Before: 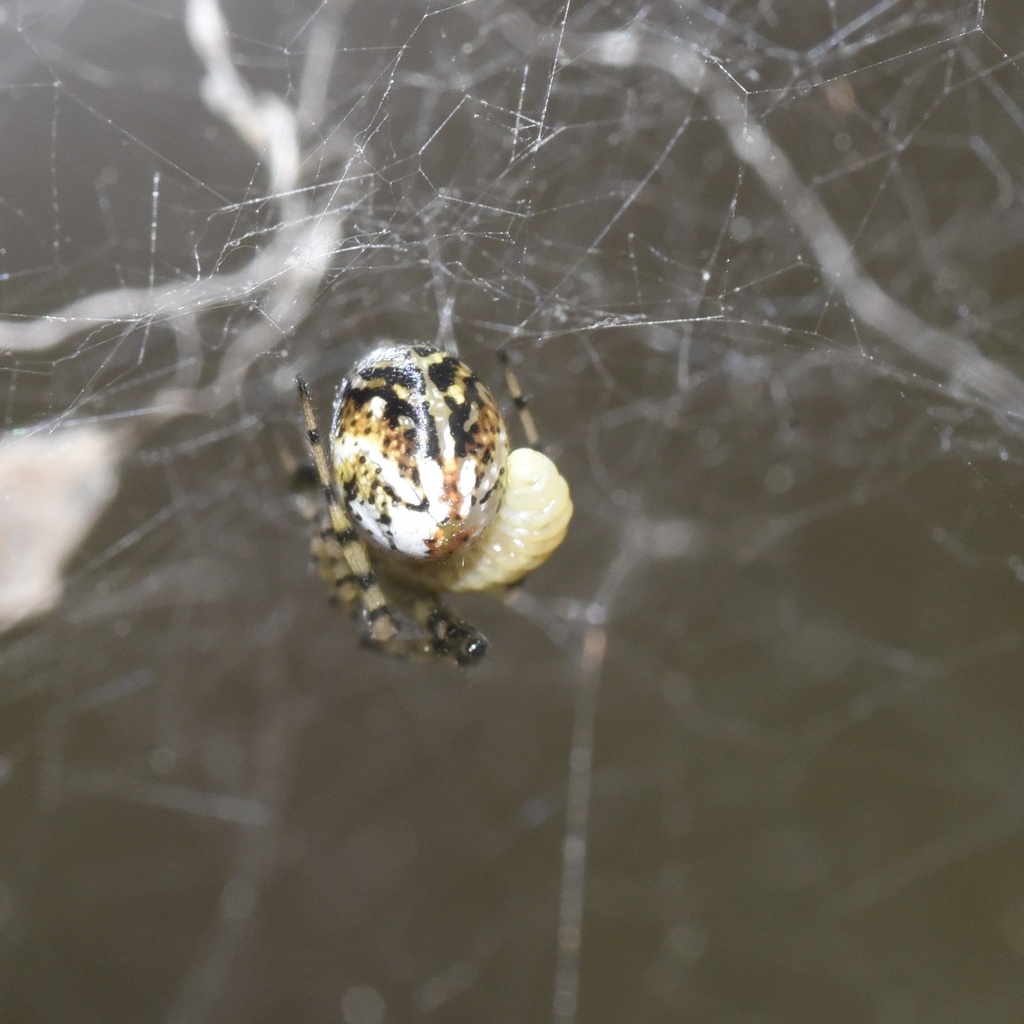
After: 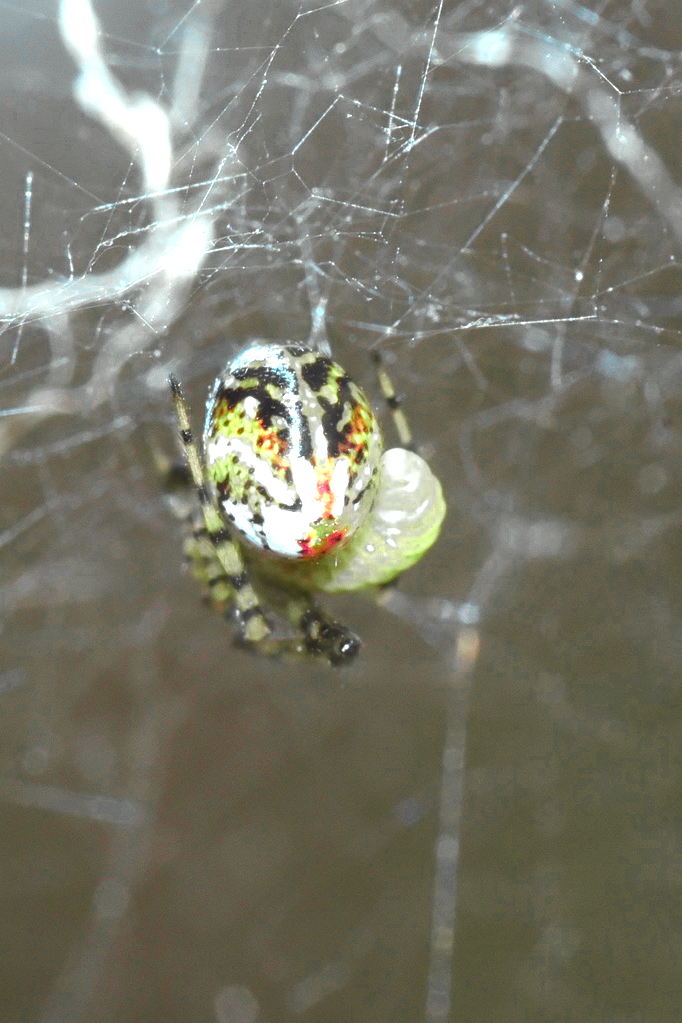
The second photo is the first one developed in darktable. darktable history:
color balance rgb: highlights gain › luminance 19.994%, highlights gain › chroma 2.66%, highlights gain › hue 174.45°, perceptual saturation grading › global saturation 0.073%, perceptual brilliance grading › global brilliance 12.361%, global vibrance 21.348%
color zones: curves: ch0 [(0, 0.533) (0.126, 0.533) (0.234, 0.533) (0.368, 0.357) (0.5, 0.5) (0.625, 0.5) (0.74, 0.637) (0.875, 0.5)]; ch1 [(0.004, 0.708) (0.129, 0.662) (0.25, 0.5) (0.375, 0.331) (0.496, 0.396) (0.625, 0.649) (0.739, 0.26) (0.875, 0.5) (1, 0.478)]; ch2 [(0, 0.409) (0.132, 0.403) (0.236, 0.558) (0.379, 0.448) (0.5, 0.5) (0.625, 0.5) (0.691, 0.39) (0.875, 0.5)], mix 101.69%
crop and rotate: left 12.415%, right 20.904%
